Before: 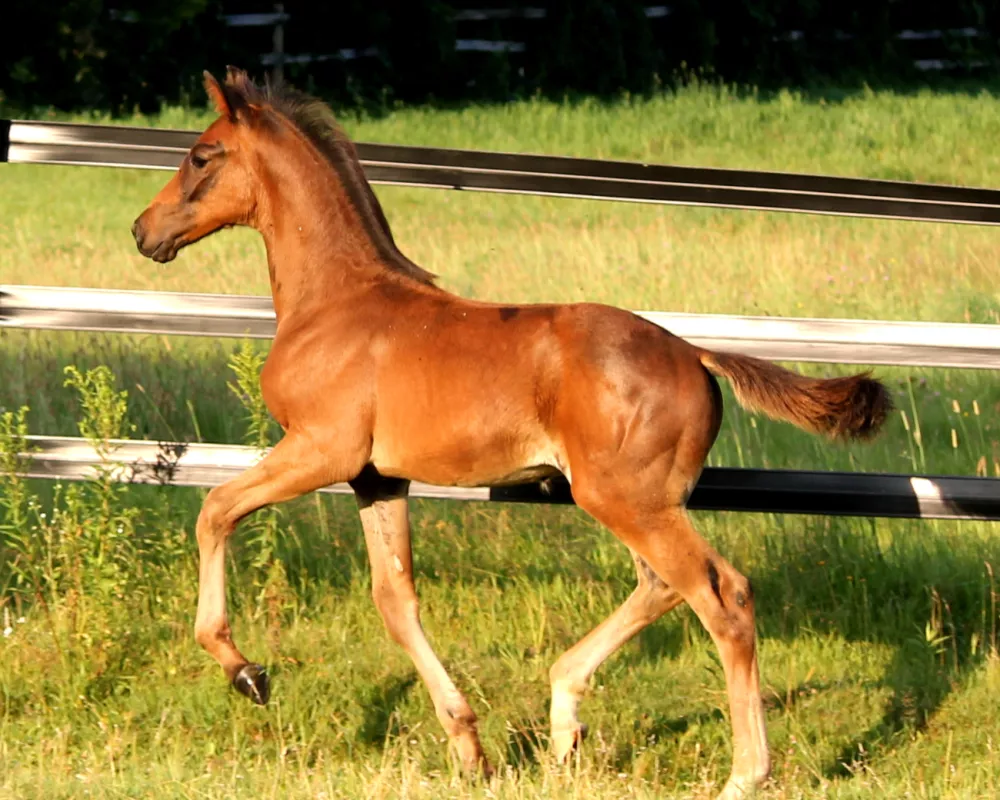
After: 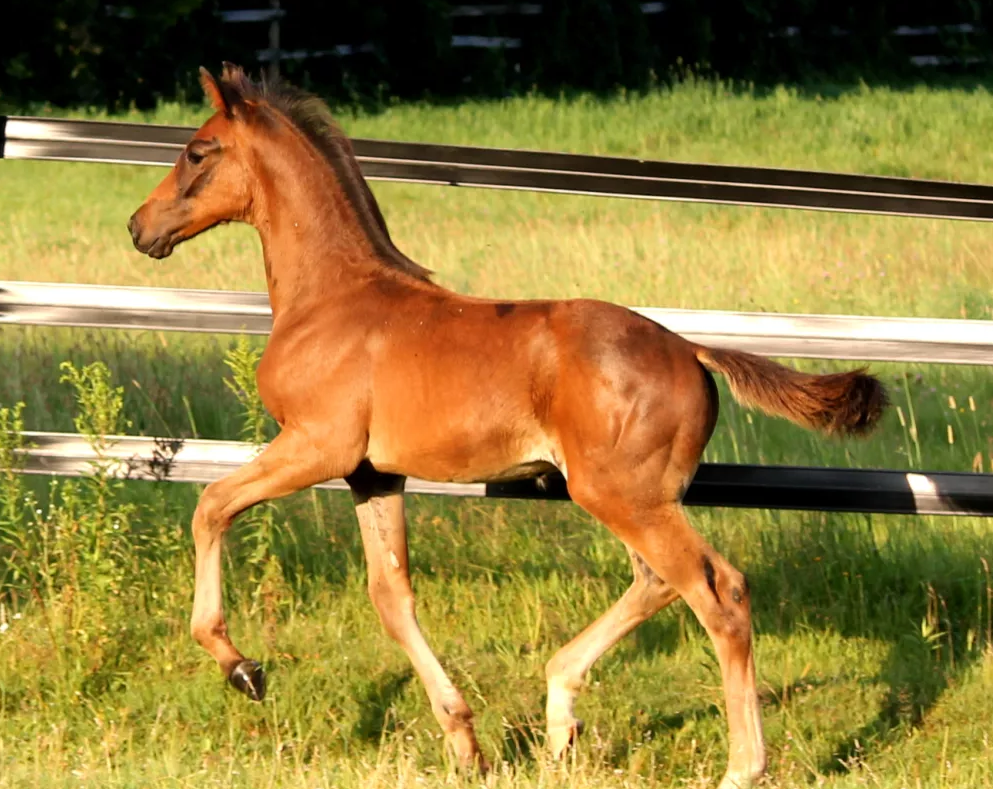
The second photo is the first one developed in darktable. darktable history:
crop: left 0.42%, top 0.509%, right 0.202%, bottom 0.799%
